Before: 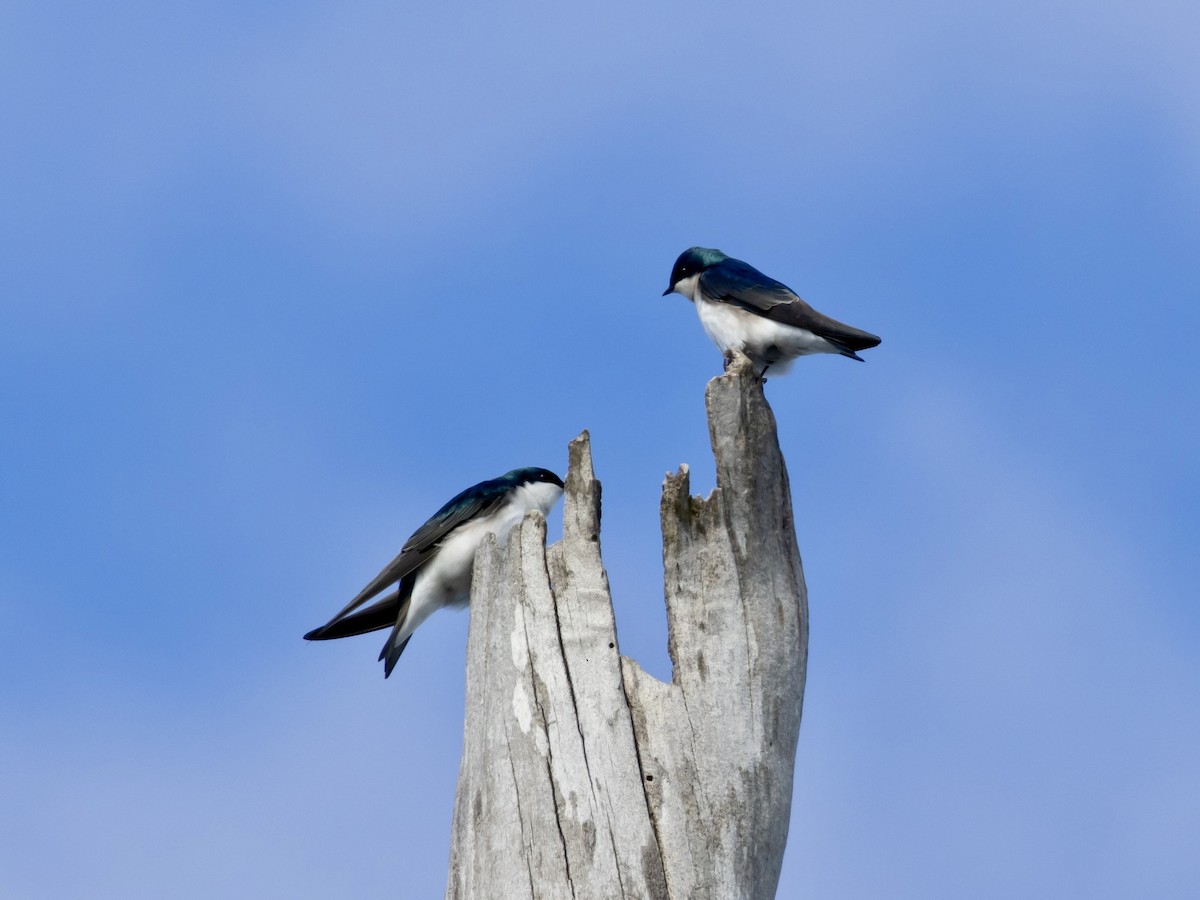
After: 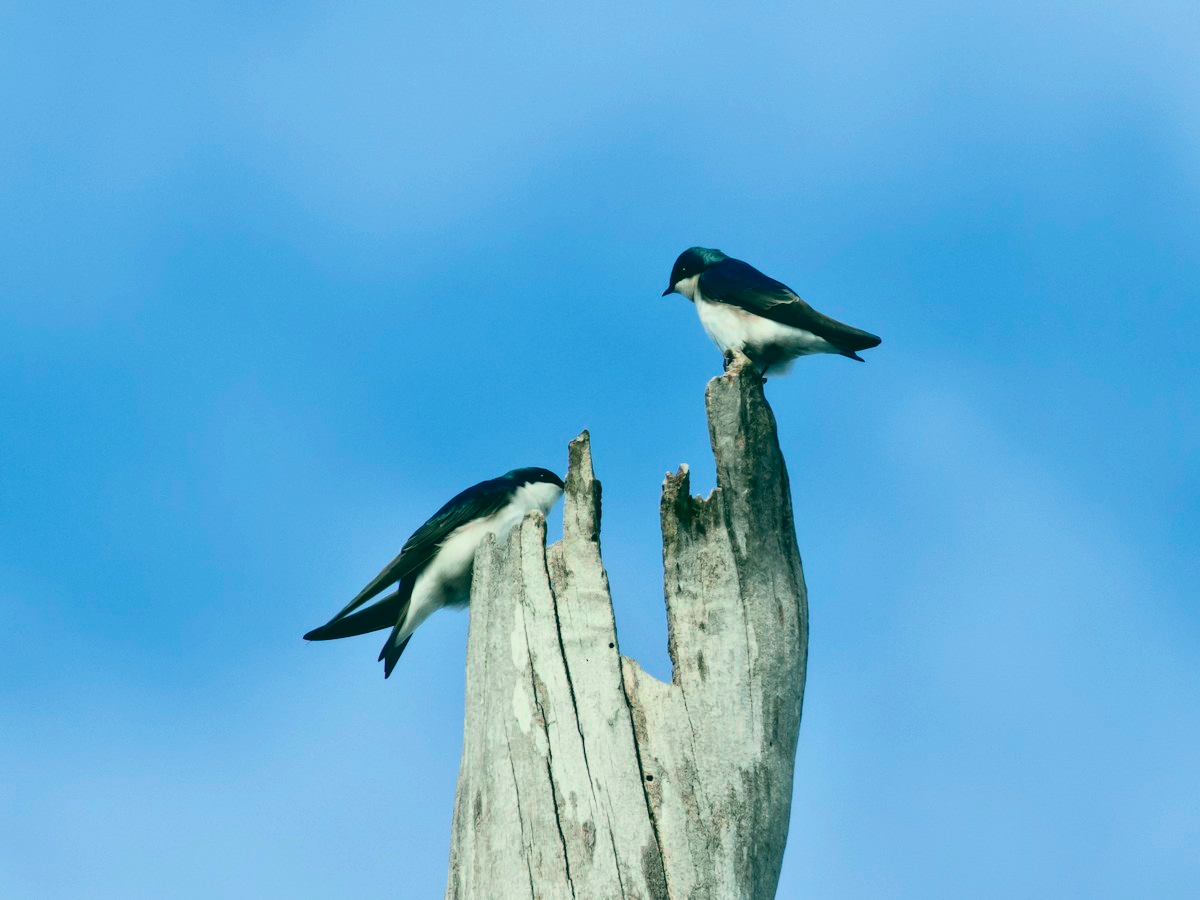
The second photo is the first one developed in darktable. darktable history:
tone curve: curves: ch0 [(0, 0.031) (0.139, 0.084) (0.311, 0.278) (0.495, 0.544) (0.718, 0.816) (0.841, 0.909) (1, 0.967)]; ch1 [(0, 0) (0.272, 0.249) (0.388, 0.385) (0.479, 0.456) (0.495, 0.497) (0.538, 0.55) (0.578, 0.595) (0.707, 0.778) (1, 1)]; ch2 [(0, 0) (0.125, 0.089) (0.353, 0.329) (0.443, 0.408) (0.502, 0.495) (0.56, 0.553) (0.608, 0.631) (1, 1)], color space Lab, independent channels, preserve colors none
color balance: lift [1.005, 0.99, 1.007, 1.01], gamma [1, 1.034, 1.032, 0.966], gain [0.873, 1.055, 1.067, 0.933]
